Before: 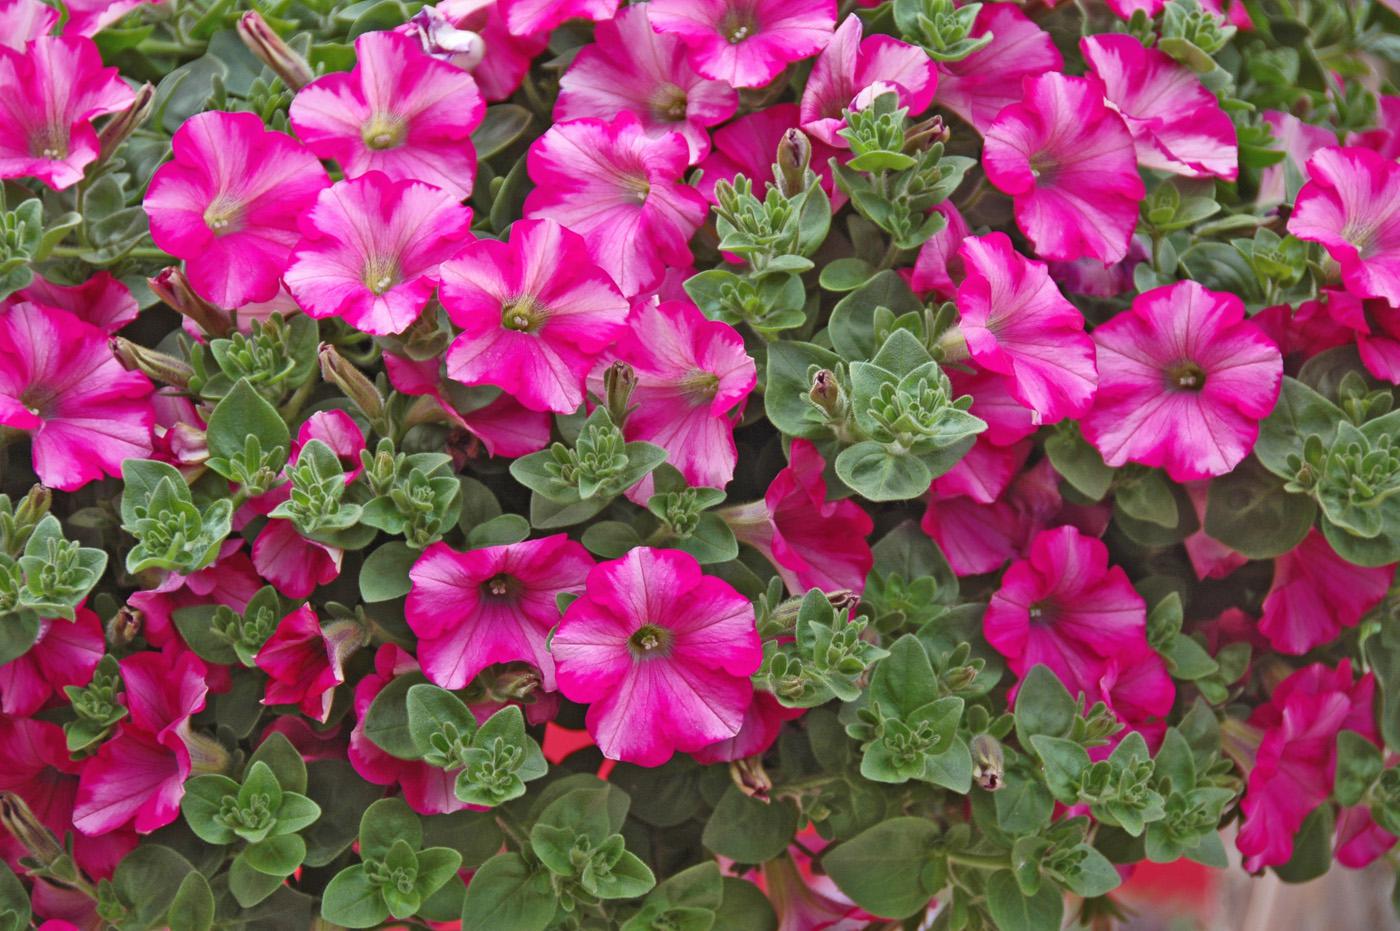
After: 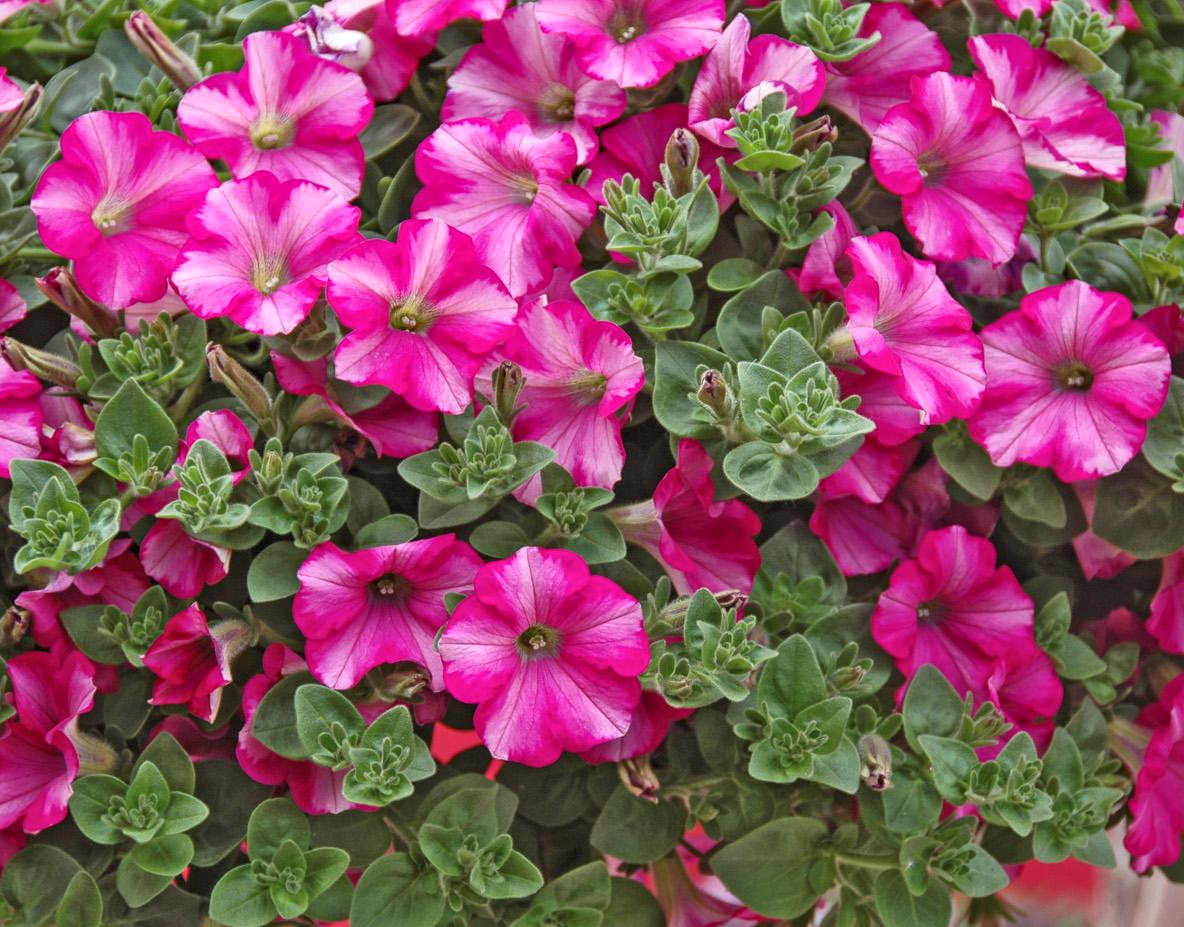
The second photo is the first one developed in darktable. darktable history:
crop: left 8.026%, right 7.374%
local contrast: on, module defaults
